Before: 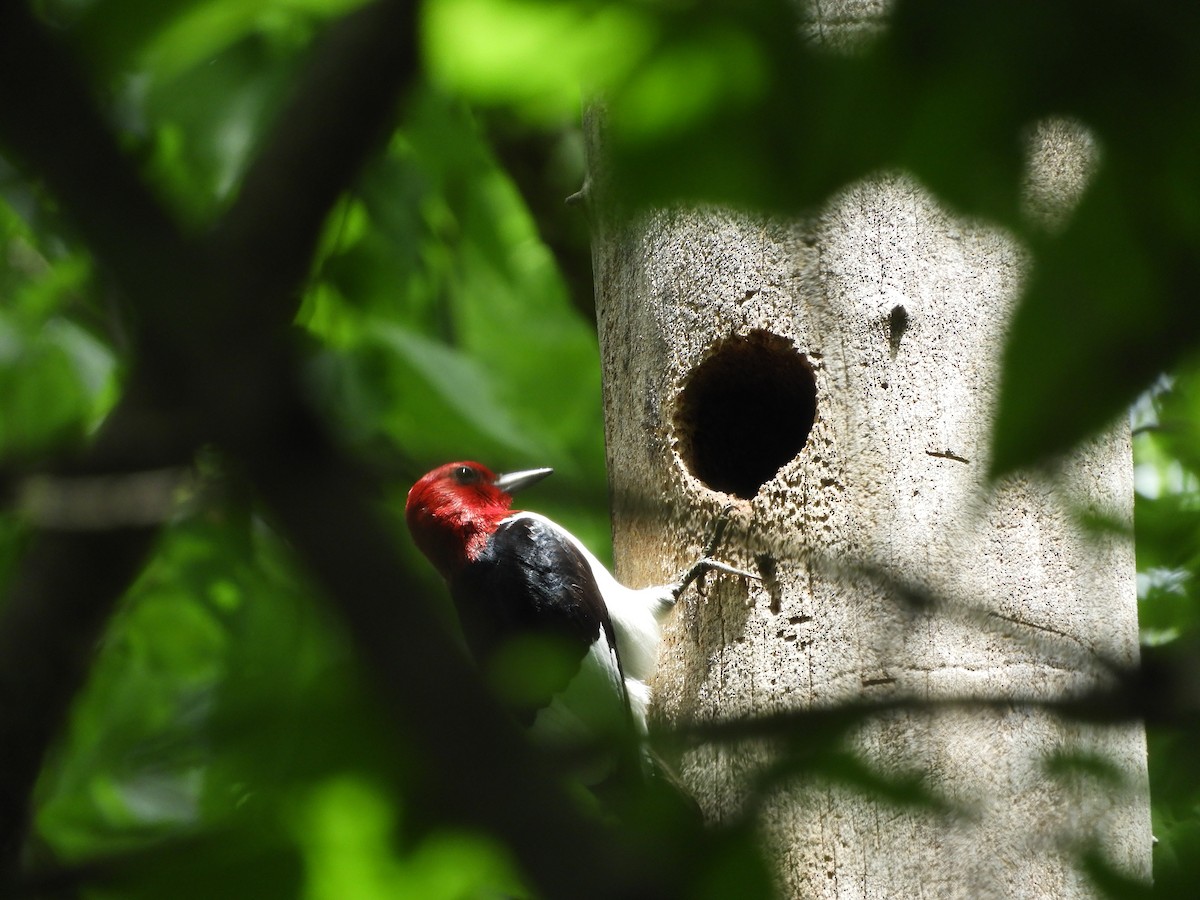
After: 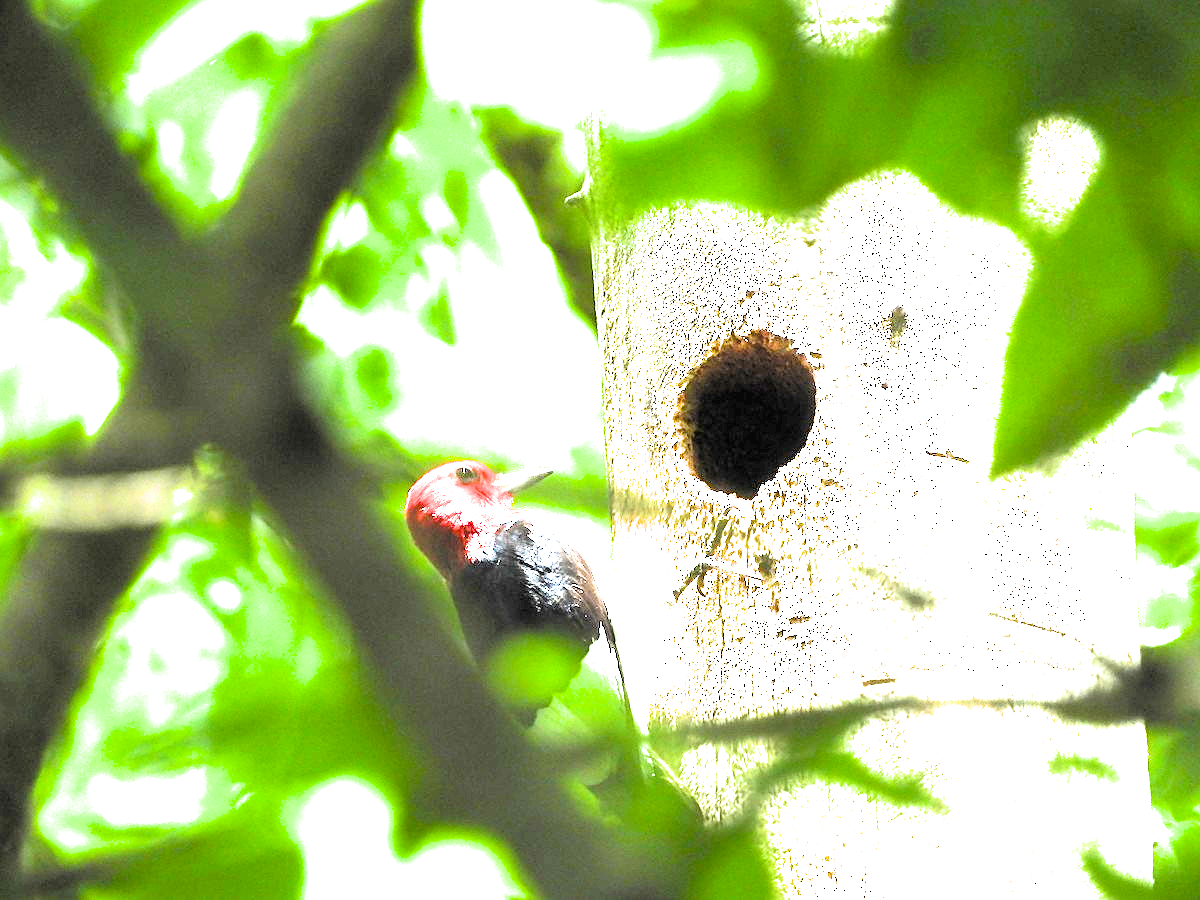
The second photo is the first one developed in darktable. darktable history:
exposure: black level correction 0, exposure 4.007 EV, compensate highlight preservation false
filmic rgb: black relative exposure -3.72 EV, white relative exposure 2.78 EV, threshold 5.95 EV, dynamic range scaling -4.8%, hardness 3.03, enable highlight reconstruction true
sharpen: on, module defaults
color balance rgb: perceptual saturation grading › global saturation 25.237%
